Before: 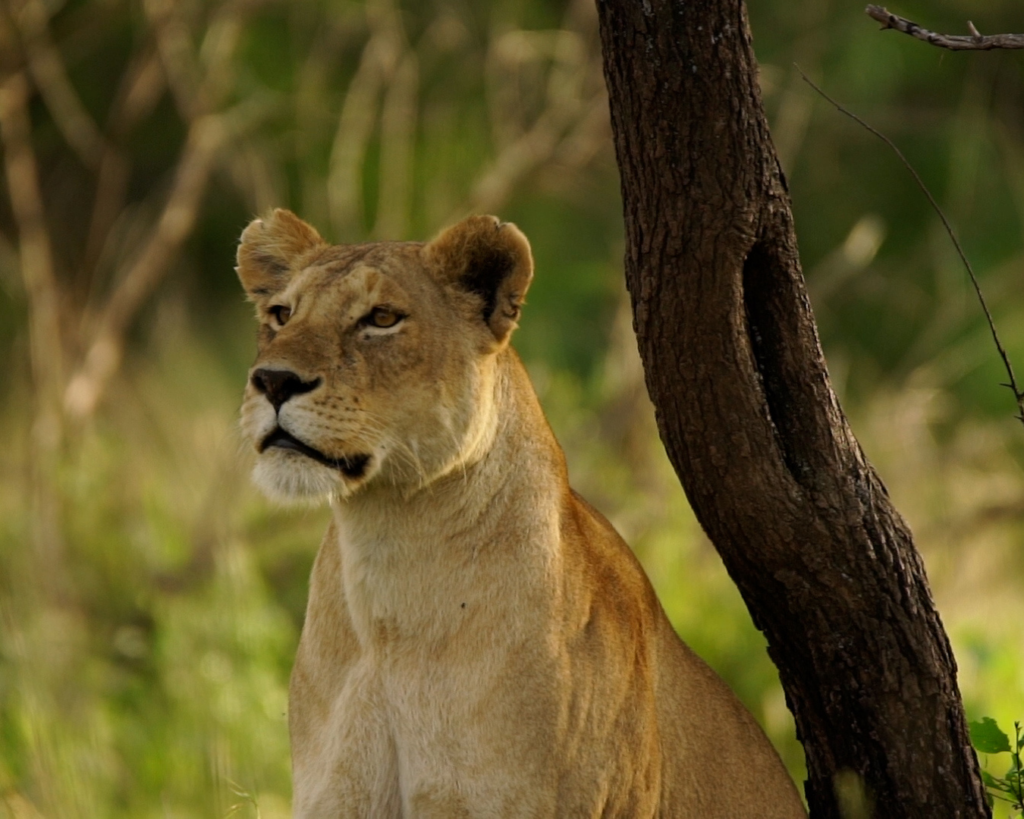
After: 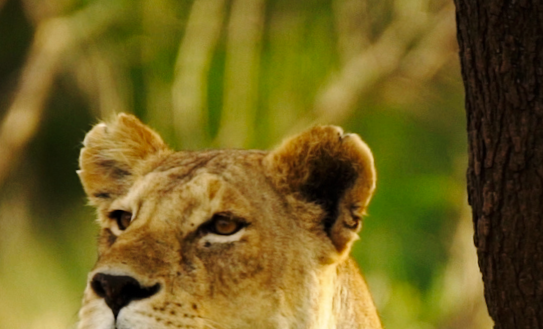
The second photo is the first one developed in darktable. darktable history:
rotate and perspective: rotation 1.57°, crop left 0.018, crop right 0.982, crop top 0.039, crop bottom 0.961
crop: left 15.306%, top 9.065%, right 30.789%, bottom 48.638%
base curve: curves: ch0 [(0, 0) (0.028, 0.03) (0.121, 0.232) (0.46, 0.748) (0.859, 0.968) (1, 1)], preserve colors none
